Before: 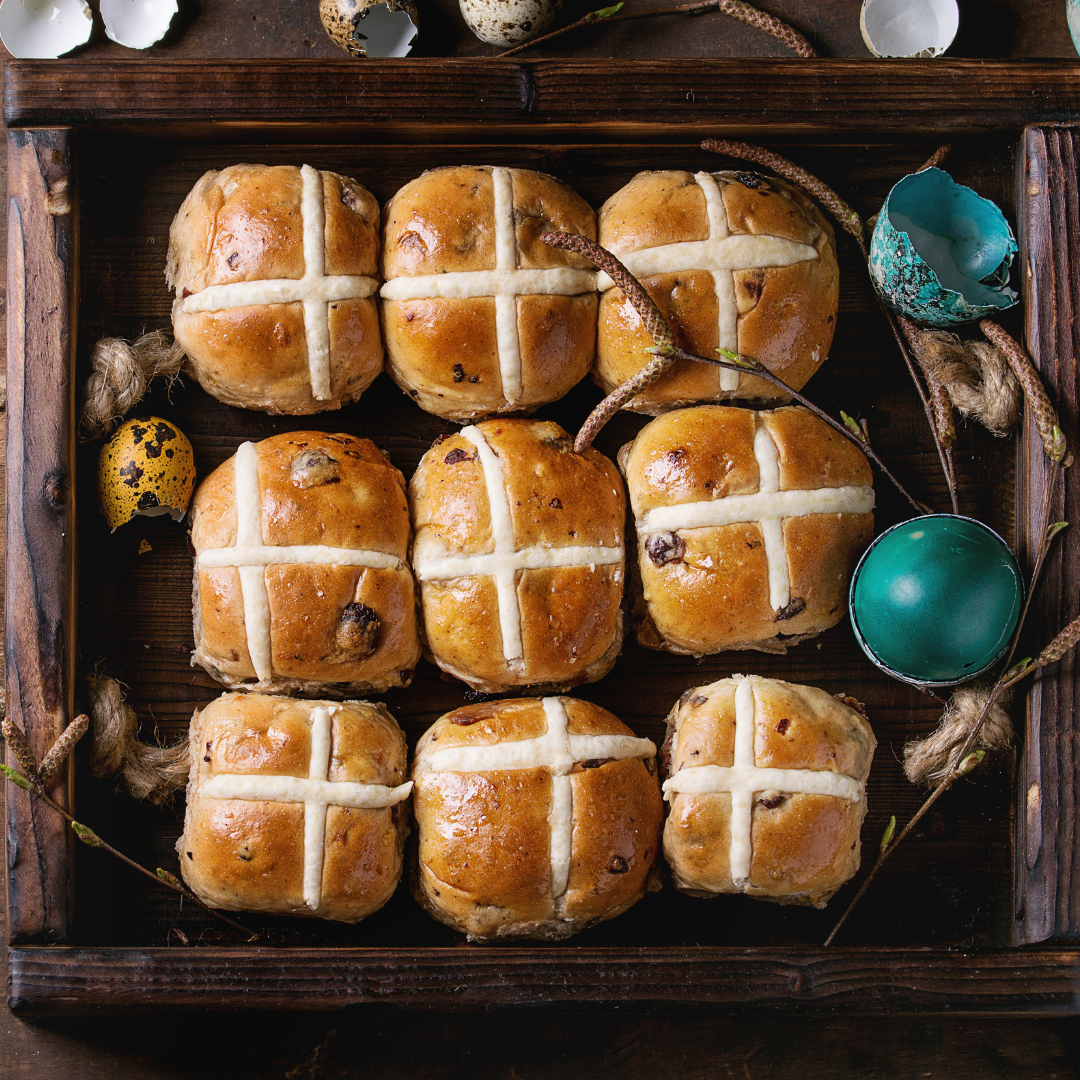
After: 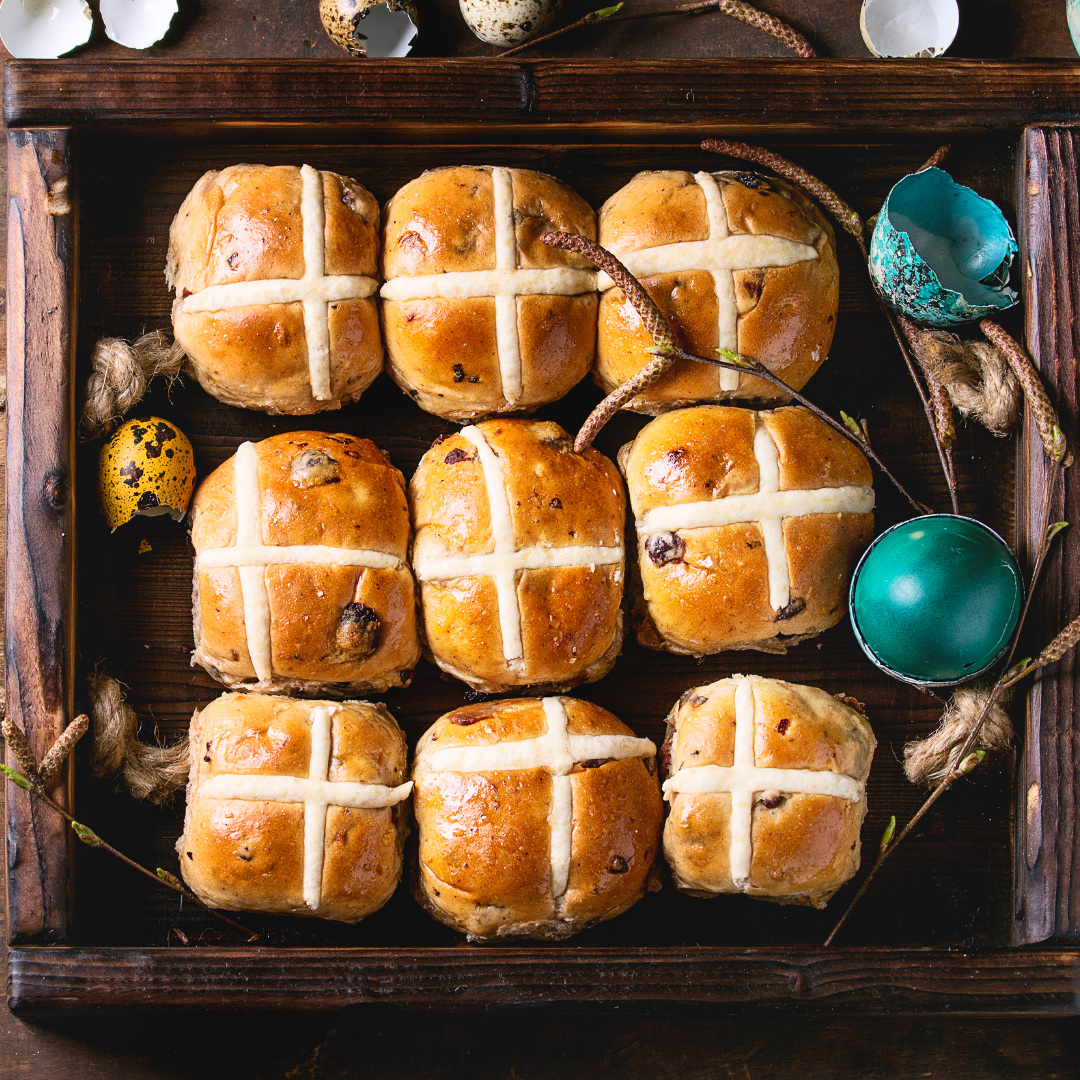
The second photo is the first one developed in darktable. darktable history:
contrast brightness saturation: contrast 0.205, brightness 0.159, saturation 0.221
